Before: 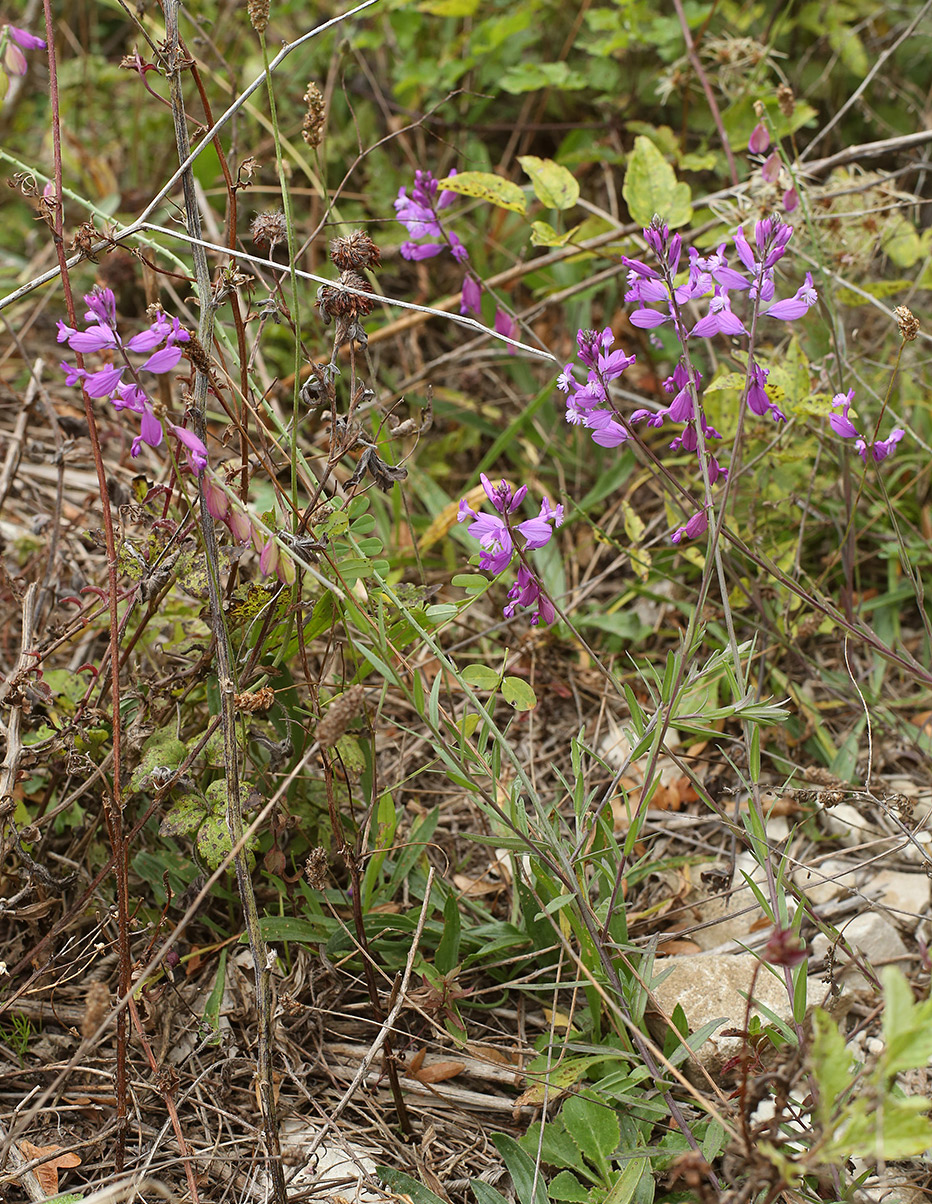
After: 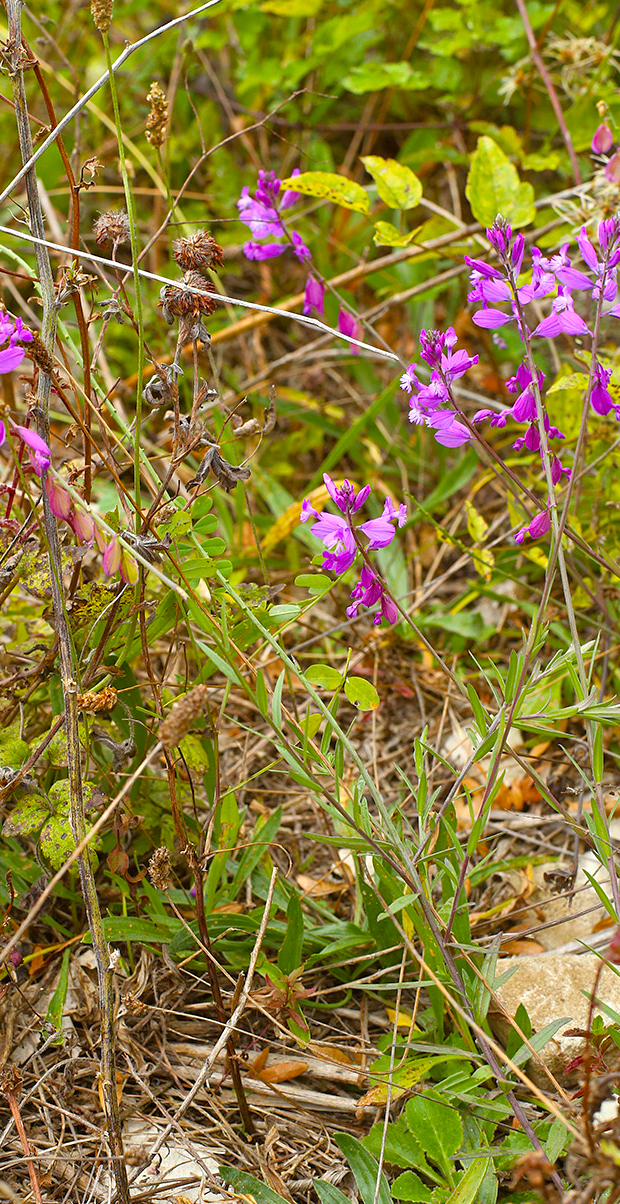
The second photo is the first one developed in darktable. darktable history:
exposure: black level correction 0.001, exposure 0.014 EV, compensate highlight preservation false
crop: left 16.899%, right 16.556%
tone equalizer: -8 EV 1 EV, -7 EV 1 EV, -6 EV 1 EV, -5 EV 1 EV, -4 EV 1 EV, -3 EV 0.75 EV, -2 EV 0.5 EV, -1 EV 0.25 EV
color balance rgb: linear chroma grading › global chroma 15%, perceptual saturation grading › global saturation 30%
